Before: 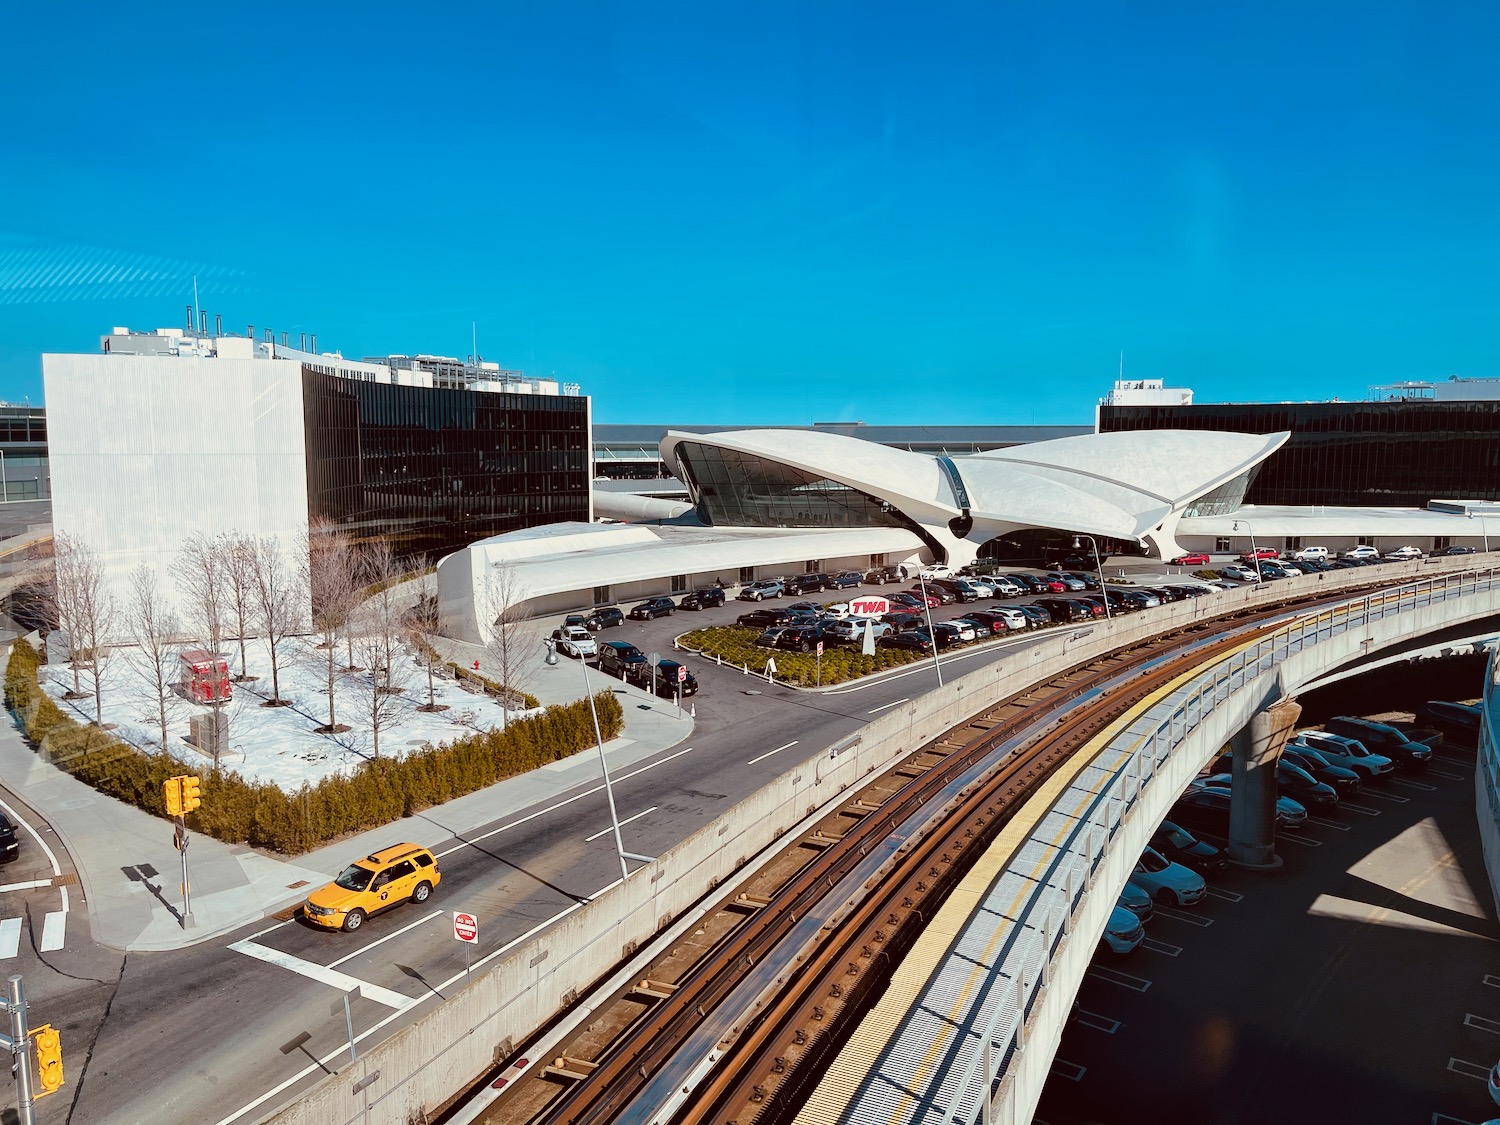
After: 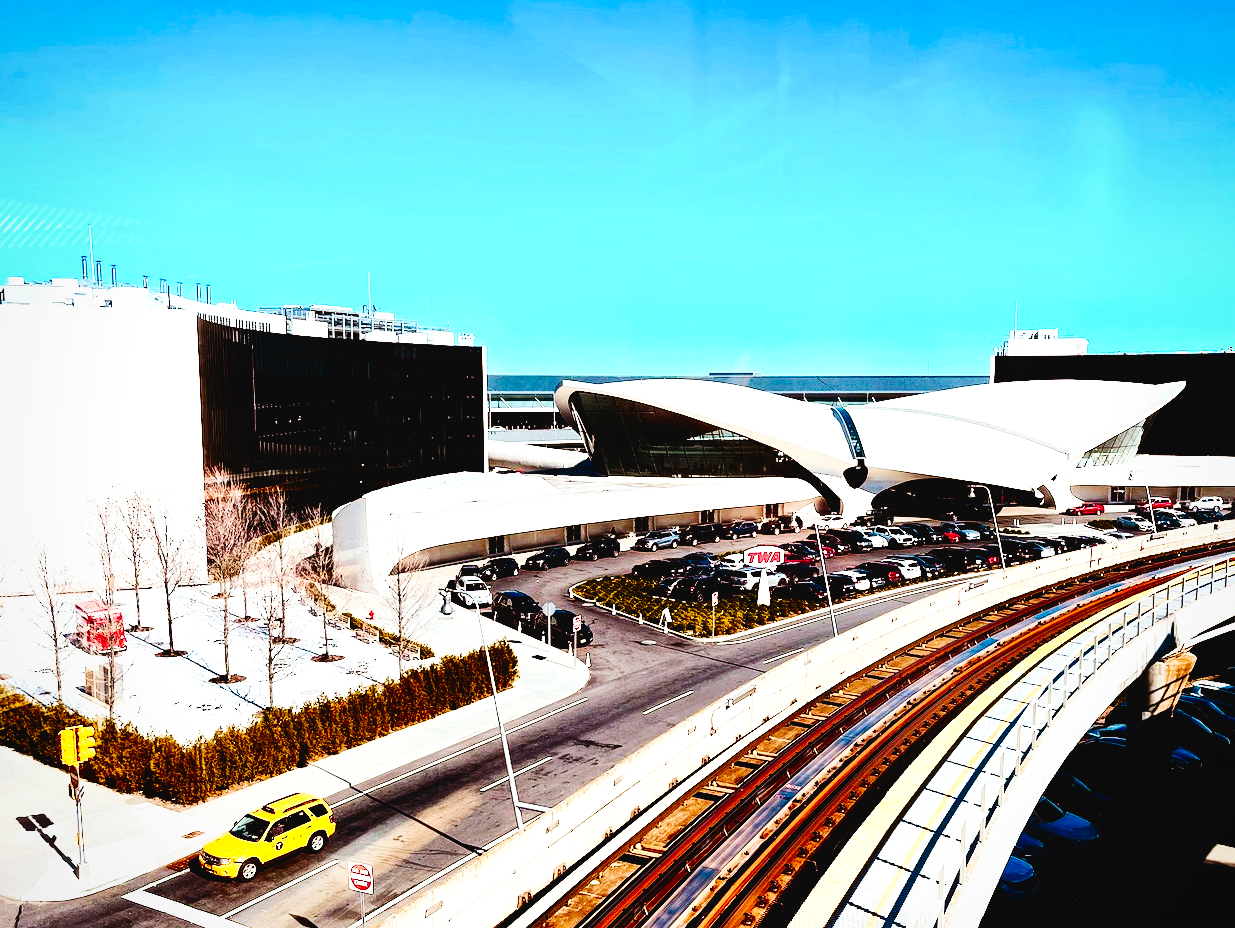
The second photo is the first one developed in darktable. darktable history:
tone curve: curves: ch0 [(0, 0.014) (0.12, 0.096) (0.386, 0.49) (0.54, 0.684) (0.751, 0.855) (0.89, 0.943) (0.998, 0.989)]; ch1 [(0, 0) (0.133, 0.099) (0.437, 0.41) (0.5, 0.5) (0.517, 0.536) (0.548, 0.575) (0.582, 0.639) (0.627, 0.692) (0.836, 0.868) (1, 1)]; ch2 [(0, 0) (0.374, 0.341) (0.456, 0.443) (0.478, 0.49) (0.501, 0.5) (0.528, 0.538) (0.55, 0.6) (0.572, 0.633) (0.702, 0.775) (1, 1)], preserve colors none
crop and rotate: left 7.073%, top 4.526%, right 10.579%, bottom 12.937%
base curve: curves: ch0 [(0, 0.02) (0.083, 0.036) (1, 1)], preserve colors none
contrast brightness saturation: contrast 0.237, brightness -0.243, saturation 0.138
velvia: on, module defaults
exposure: exposure 0.135 EV, compensate highlight preservation false
tone equalizer: -8 EV -1.11 EV, -7 EV -1.04 EV, -6 EV -0.891 EV, -5 EV -0.574 EV, -3 EV 0.582 EV, -2 EV 0.85 EV, -1 EV 0.99 EV, +0 EV 1.06 EV
vignetting: fall-off radius 63.36%, brightness -0.235, saturation 0.145
